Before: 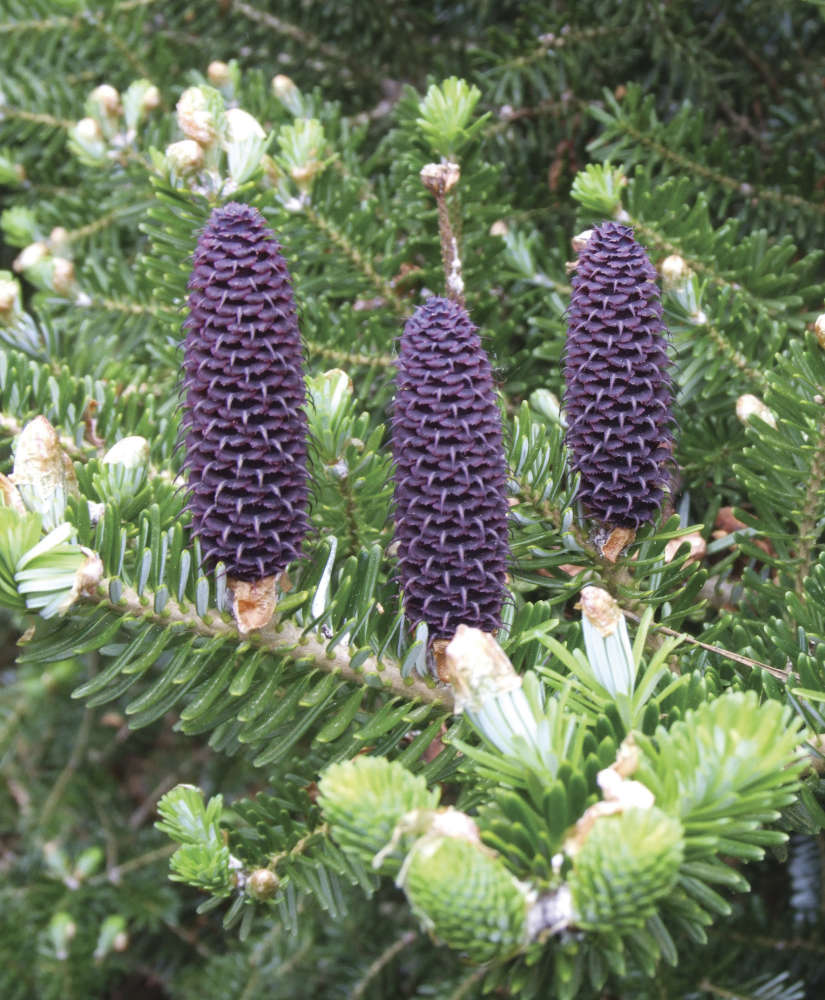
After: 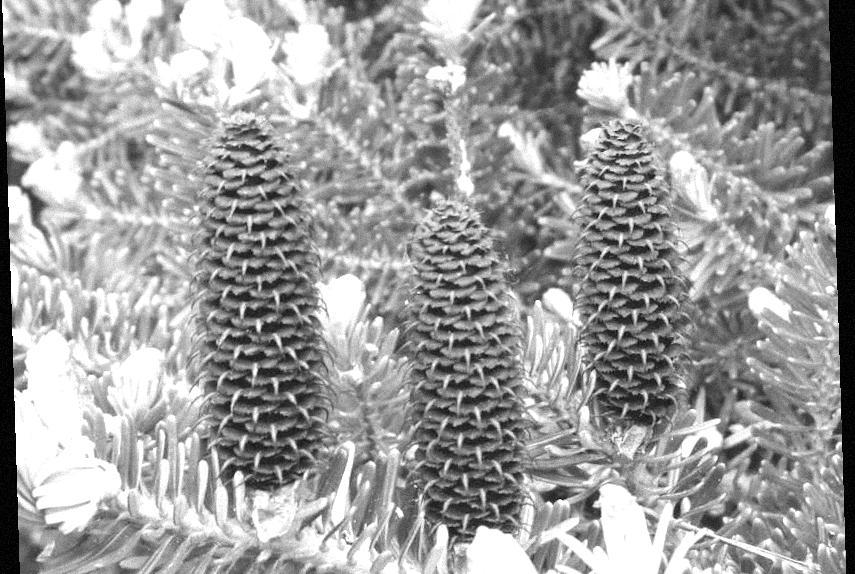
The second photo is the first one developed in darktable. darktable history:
shadows and highlights: radius 121.13, shadows 21.4, white point adjustment -9.72, highlights -14.39, soften with gaussian
monochrome: on, module defaults
rotate and perspective: rotation -1.77°, lens shift (horizontal) 0.004, automatic cropping off
exposure: black level correction 0, exposure 1.35 EV, compensate exposure bias true, compensate highlight preservation false
crop and rotate: top 10.605%, bottom 33.274%
contrast brightness saturation: contrast 0.11, saturation -0.17
color balance: output saturation 110%
grain: mid-tones bias 0%
